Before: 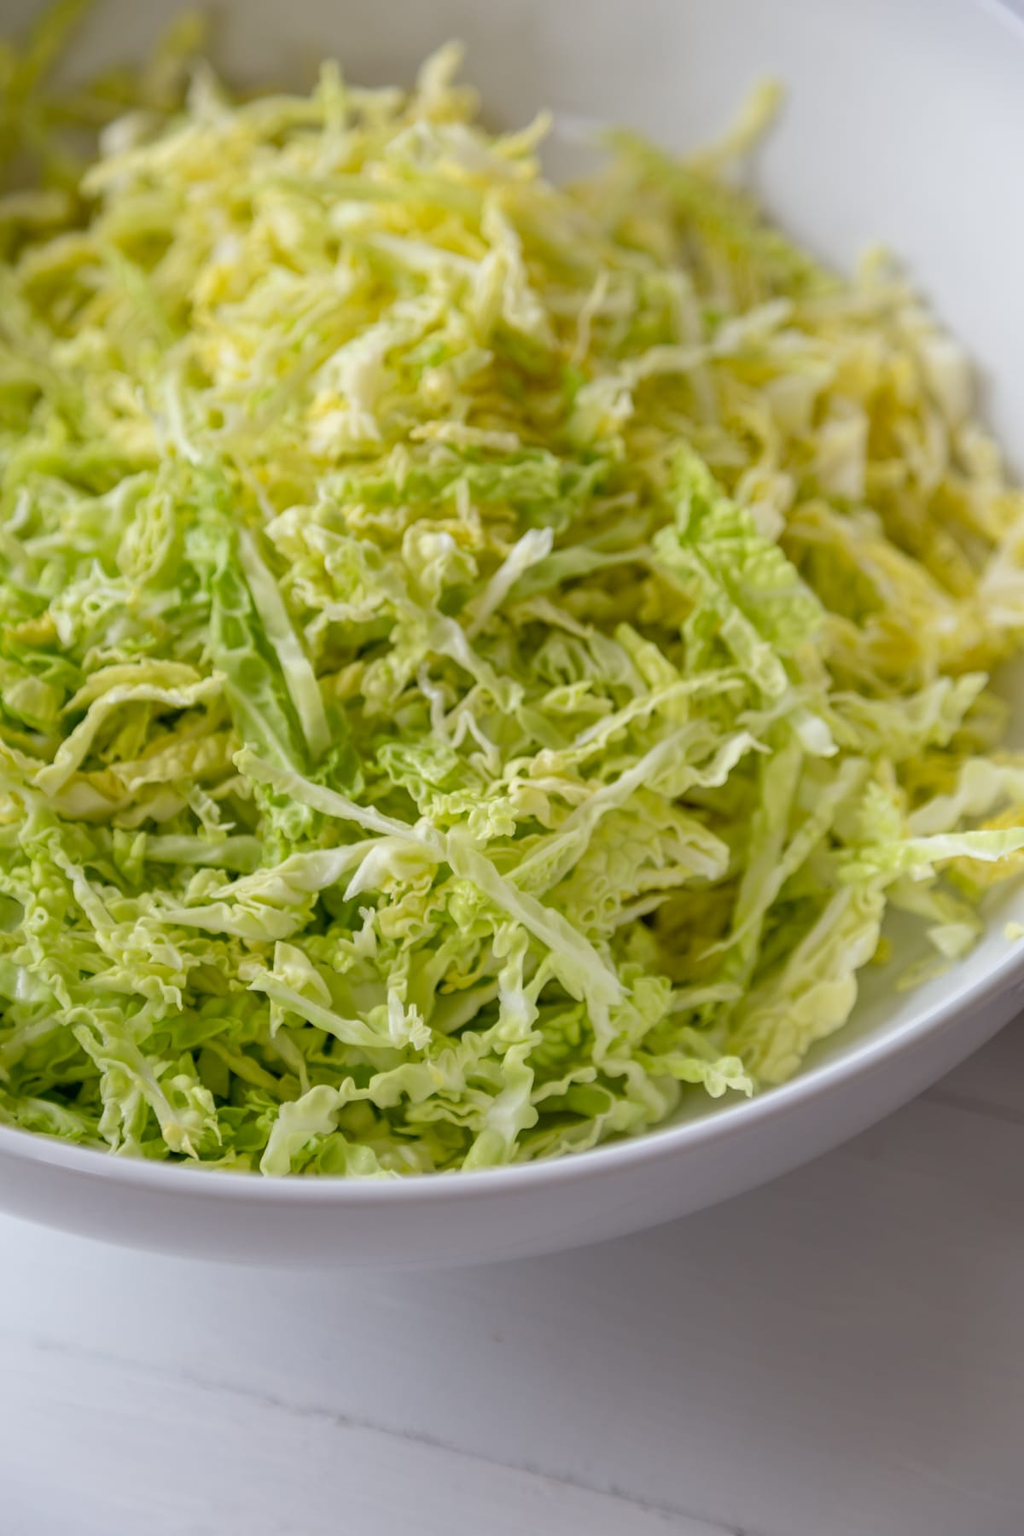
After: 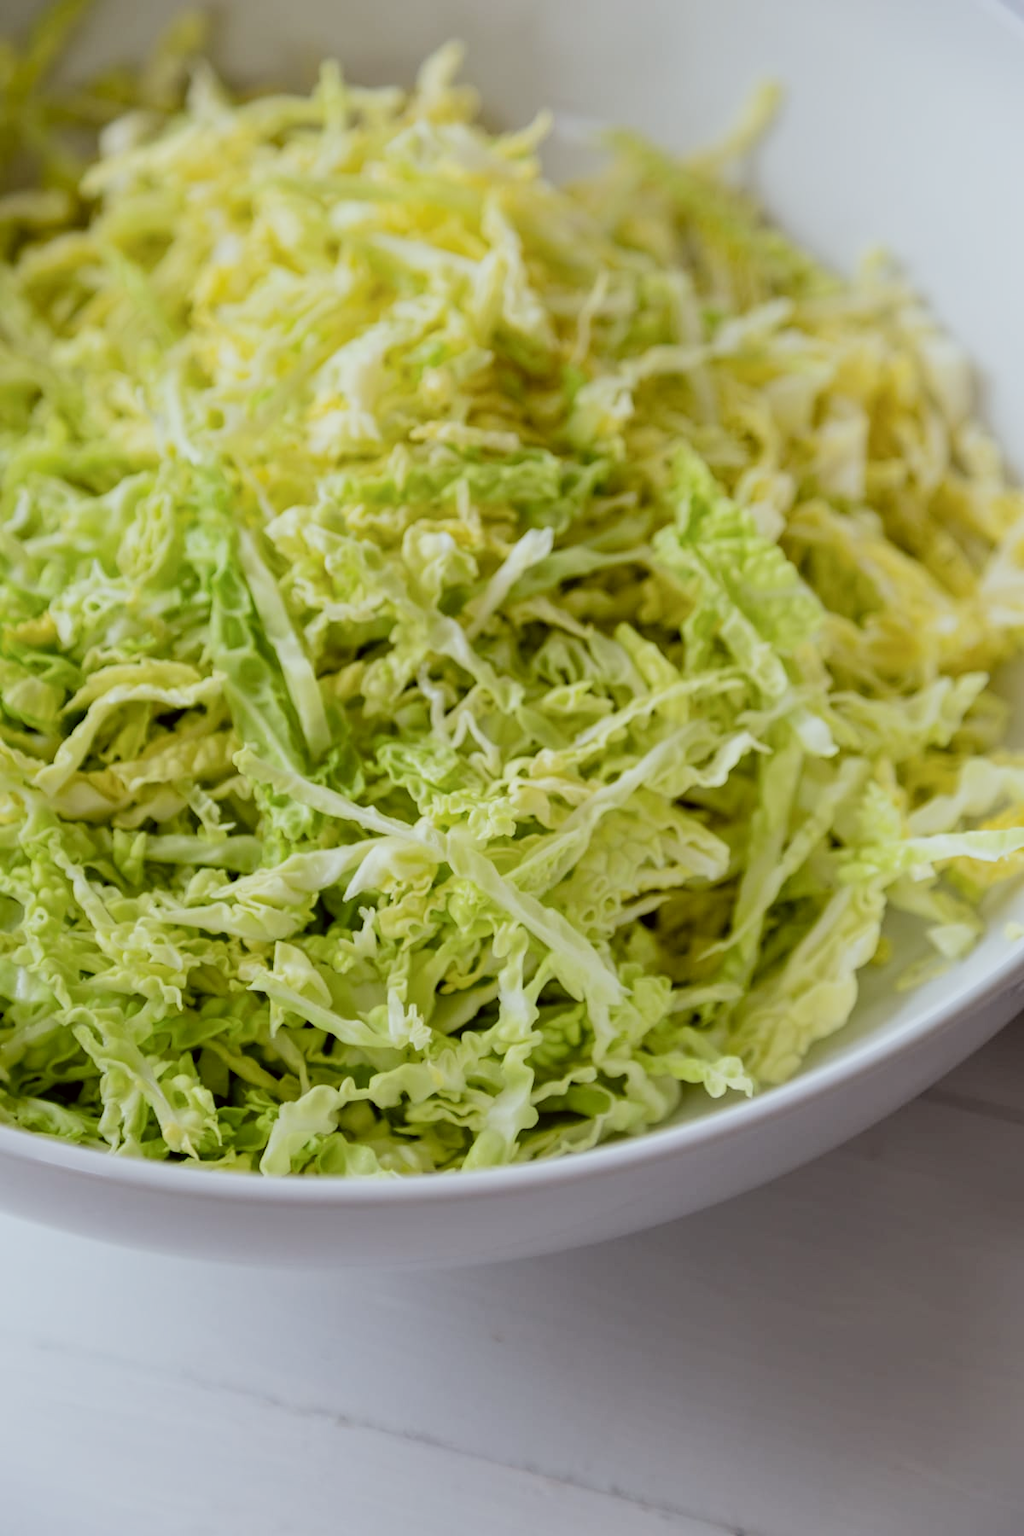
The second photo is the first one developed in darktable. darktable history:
filmic rgb: black relative exposure -5.1 EV, white relative exposure 3.99 EV, hardness 2.89, contrast 1.299, highlights saturation mix -29.98%
color correction: highlights a* -2.91, highlights b* -2.65, shadows a* 2.11, shadows b* 2.76
